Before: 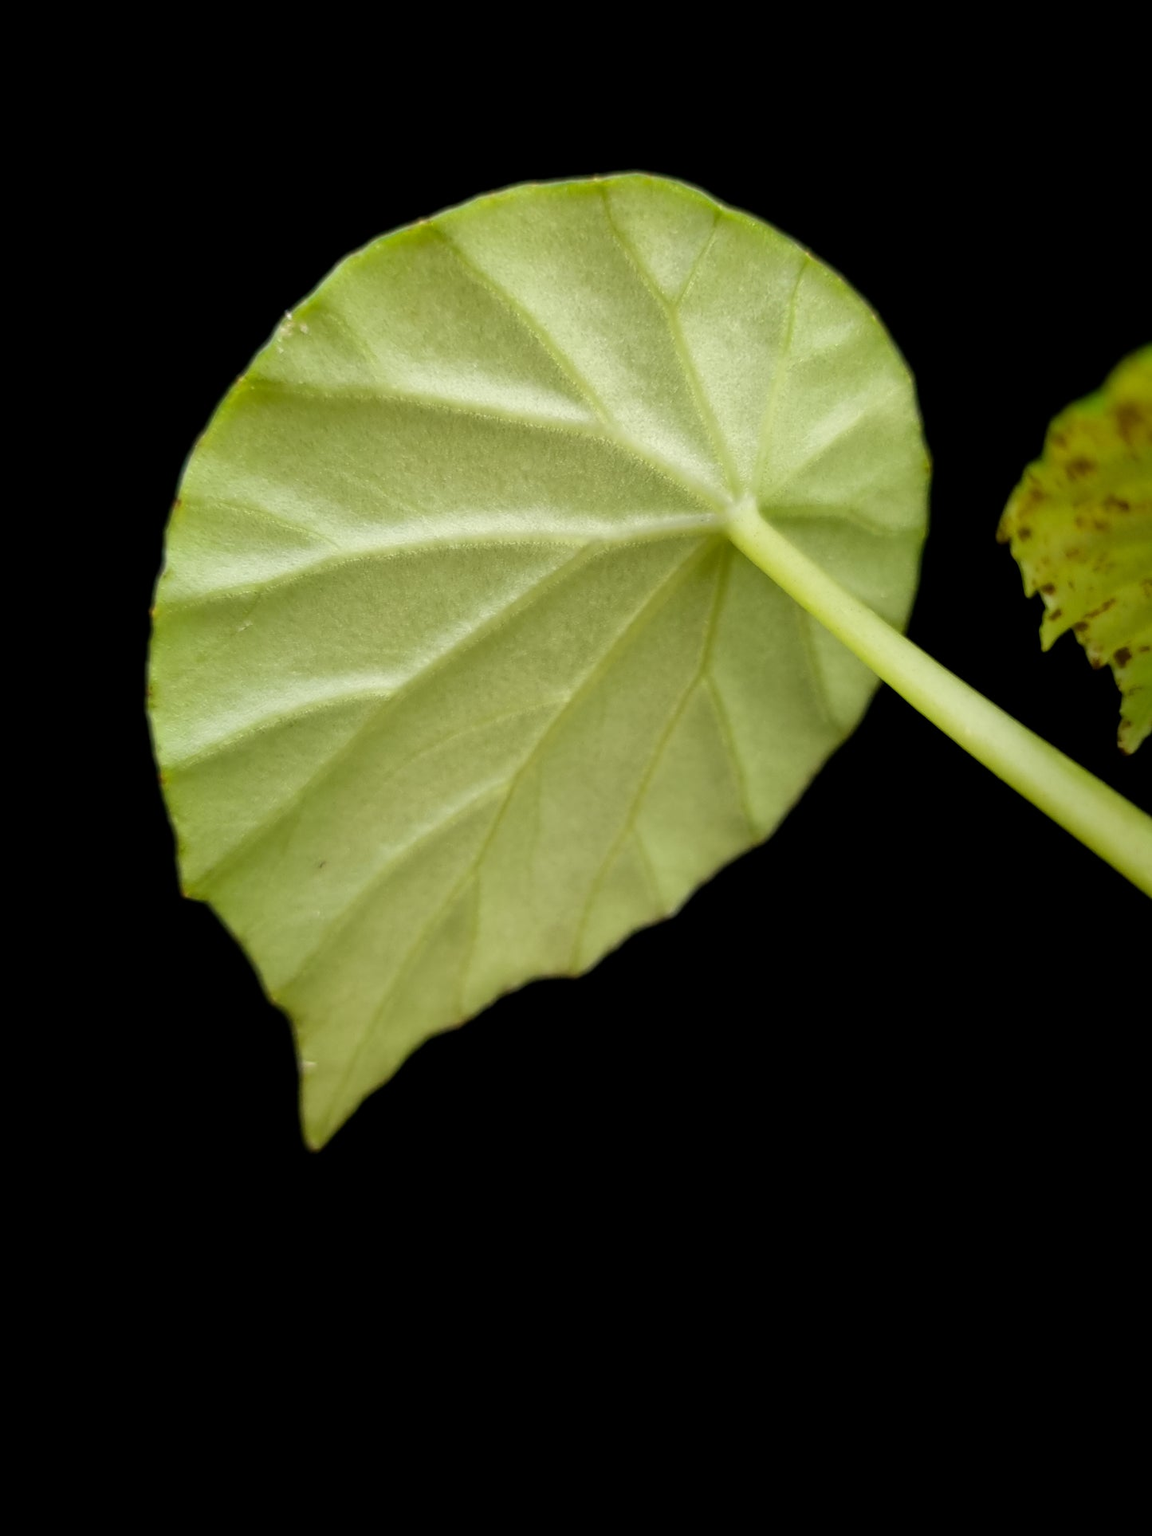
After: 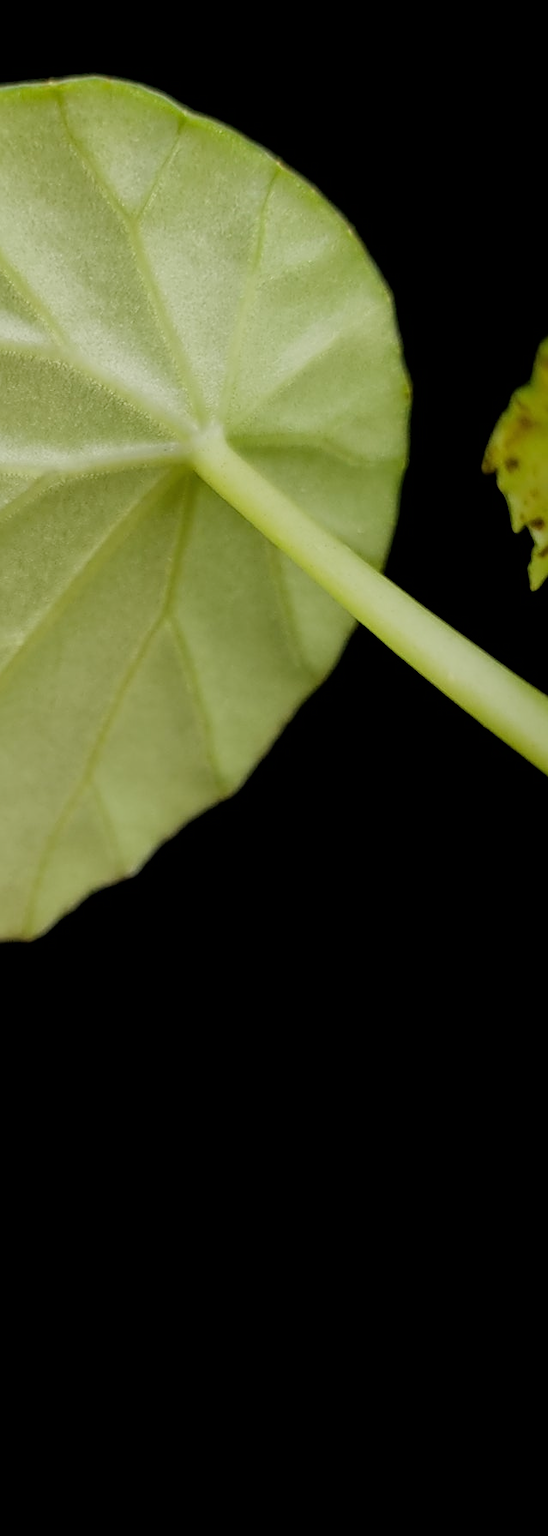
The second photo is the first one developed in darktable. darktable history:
crop: left 47.628%, top 6.643%, right 7.874%
sharpen: amount 0.575
filmic rgb: hardness 4.17, contrast 0.921
